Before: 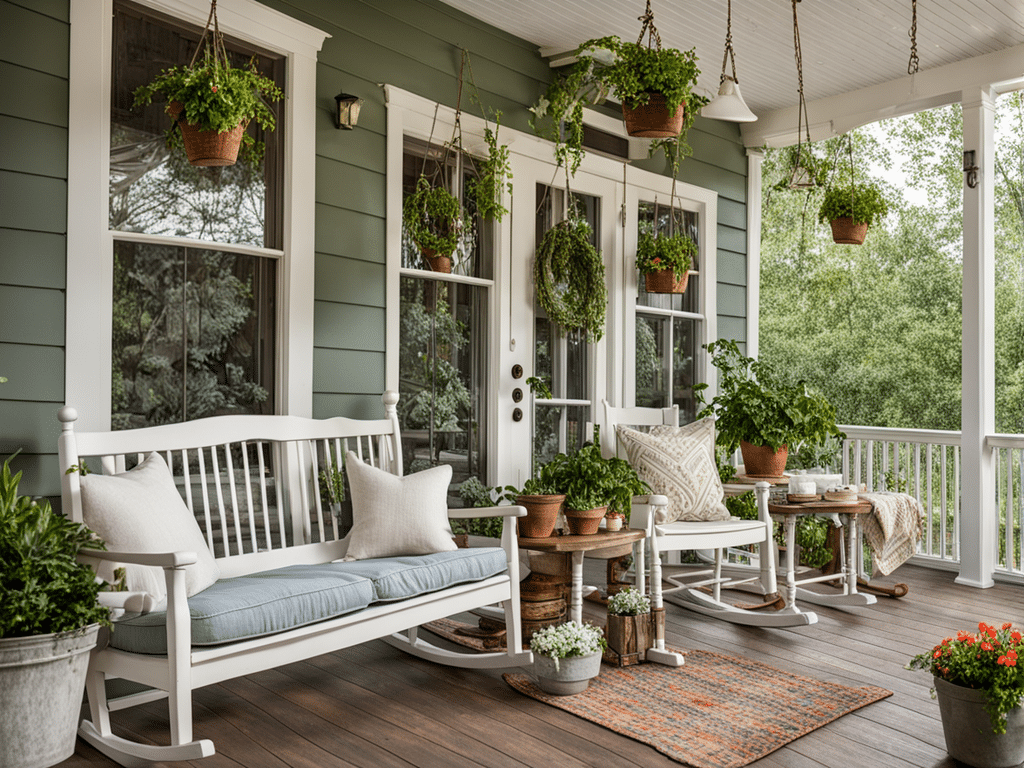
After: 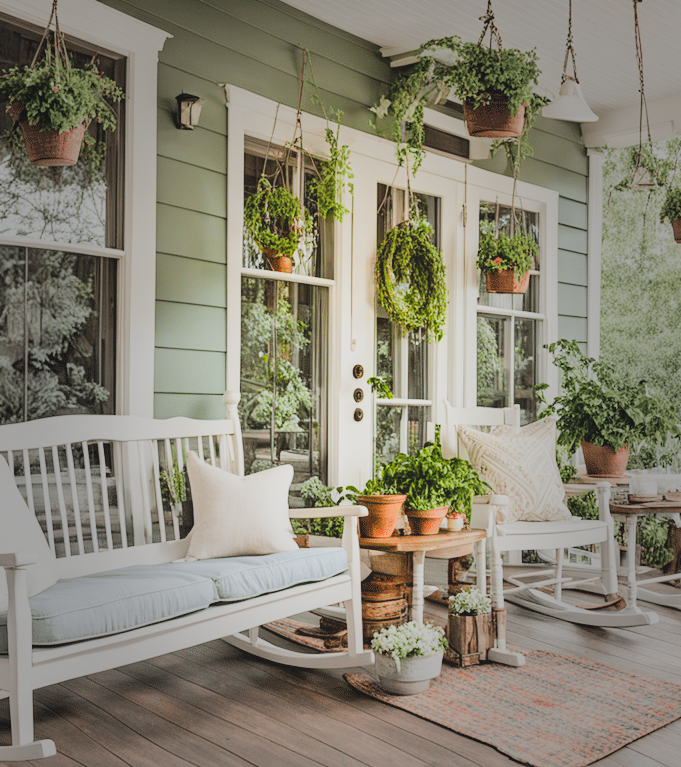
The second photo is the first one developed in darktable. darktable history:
exposure: black level correction 0, exposure 0.699 EV, compensate highlight preservation false
filmic rgb: black relative exposure -7.65 EV, white relative exposure 4.56 EV, hardness 3.61, contrast 1.056
crop and rotate: left 15.608%, right 17.8%
tone curve: curves: ch0 [(0, 0.014) (0.12, 0.096) (0.386, 0.49) (0.54, 0.684) (0.751, 0.855) (0.89, 0.943) (0.998, 0.989)]; ch1 [(0, 0) (0.133, 0.099) (0.437, 0.41) (0.5, 0.5) (0.517, 0.536) (0.548, 0.575) (0.582, 0.639) (0.627, 0.692) (0.836, 0.868) (1, 1)]; ch2 [(0, 0) (0.374, 0.341) (0.456, 0.443) (0.478, 0.49) (0.501, 0.5) (0.528, 0.538) (0.55, 0.6) (0.572, 0.633) (0.702, 0.775) (1, 1)], color space Lab, linked channels, preserve colors none
contrast brightness saturation: contrast -0.293
color balance rgb: perceptual saturation grading › global saturation 20%, perceptual saturation grading › highlights -25.16%, perceptual saturation grading › shadows 24.799%, perceptual brilliance grading › highlights 8.649%, perceptual brilliance grading › mid-tones 4.212%, perceptual brilliance grading › shadows 1.455%
vignetting: fall-off start 16.54%, fall-off radius 100.84%, width/height ratio 0.723, dithering 8-bit output
